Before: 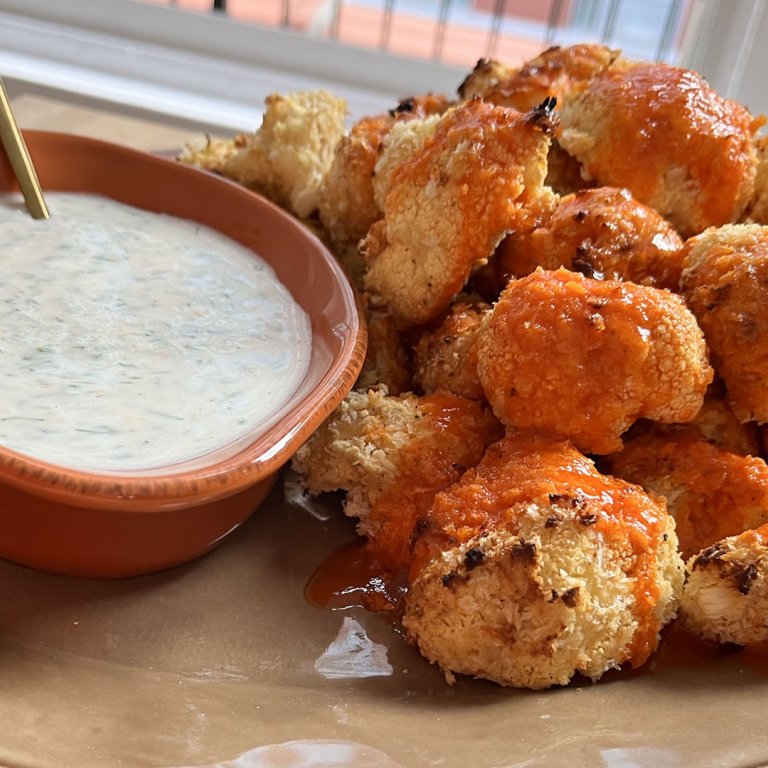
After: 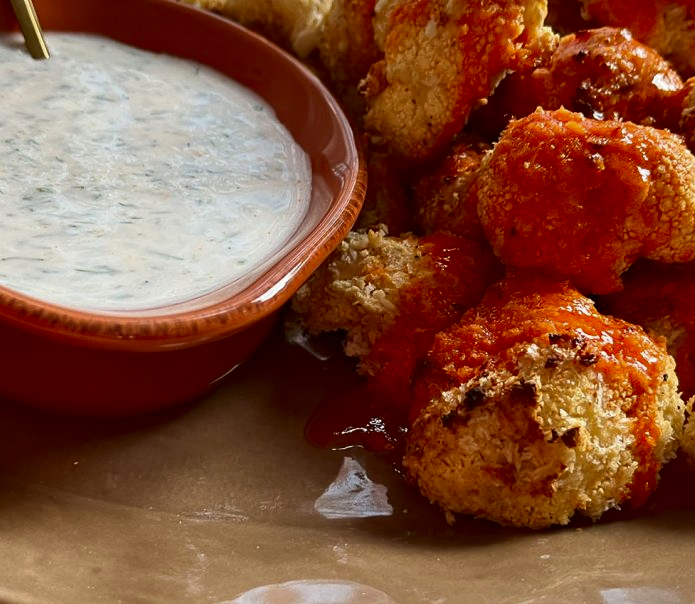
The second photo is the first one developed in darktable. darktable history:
crop: top 20.916%, right 9.437%, bottom 0.316%
contrast brightness saturation: contrast 0.1, brightness -0.26, saturation 0.14
